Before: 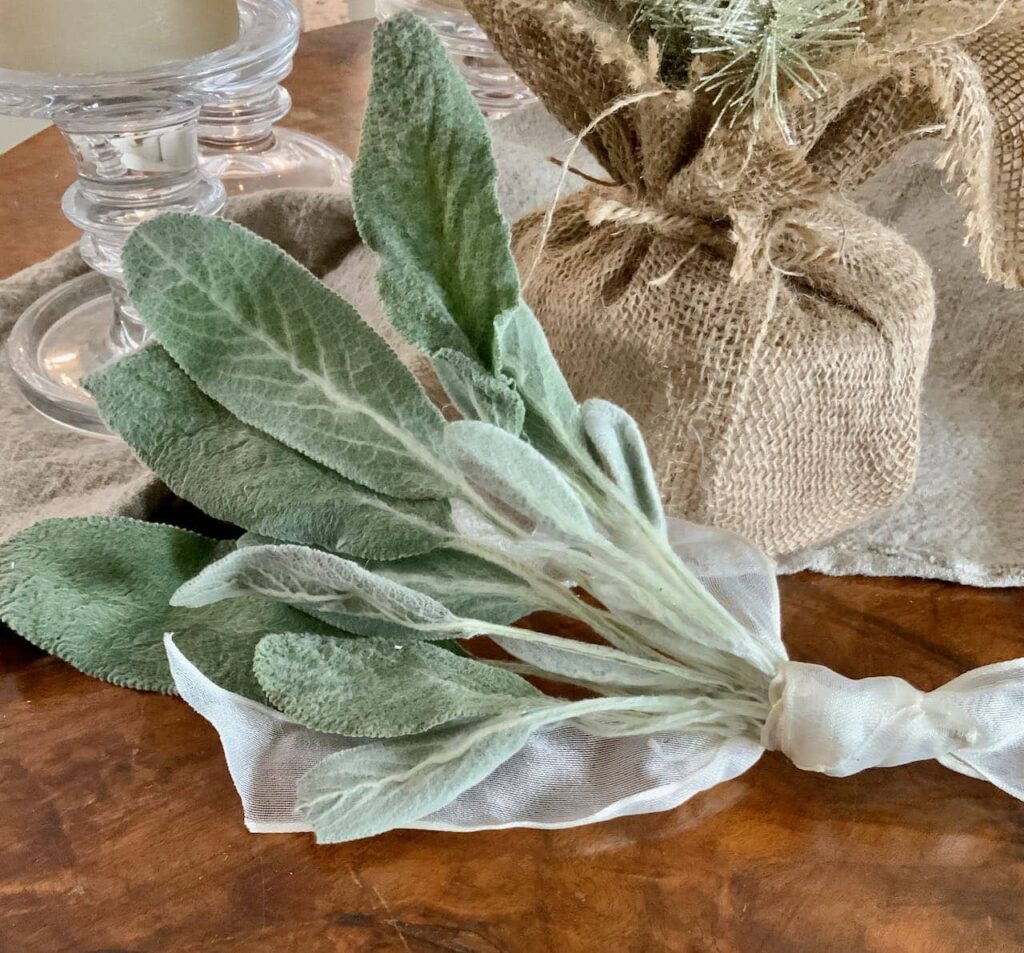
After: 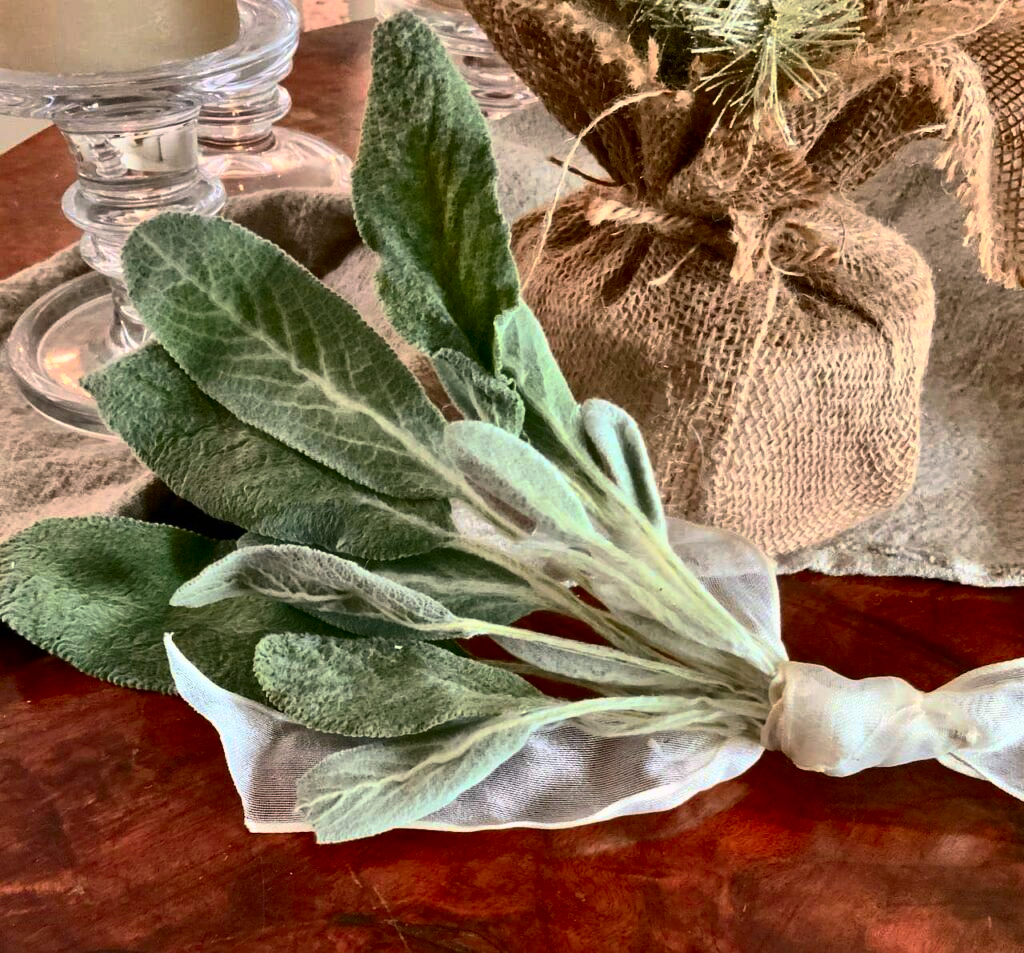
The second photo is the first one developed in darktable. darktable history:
color correction: highlights a* 3.84, highlights b* 5.11
base curve: curves: ch0 [(0, 0) (0.595, 0.418) (1, 1)], preserve colors none
contrast brightness saturation: contrast 0.395, brightness 0.114, saturation 0.212
color zones: curves: ch1 [(0.24, 0.634) (0.75, 0.5)]; ch2 [(0.253, 0.437) (0.745, 0.491)]
